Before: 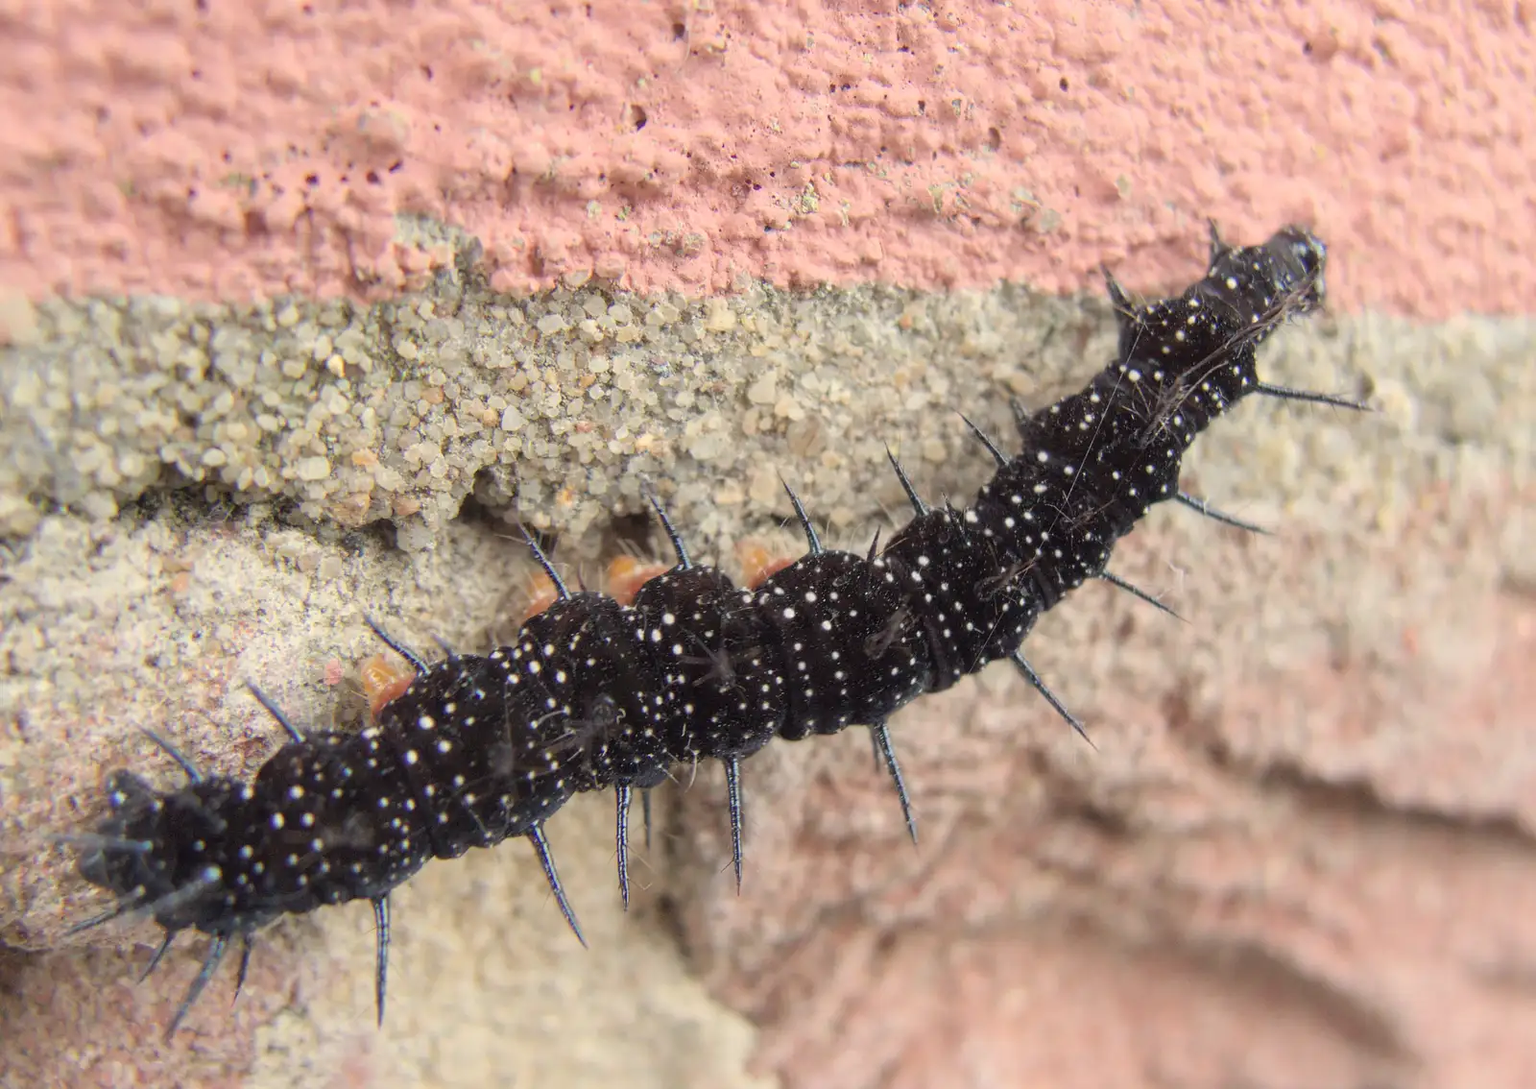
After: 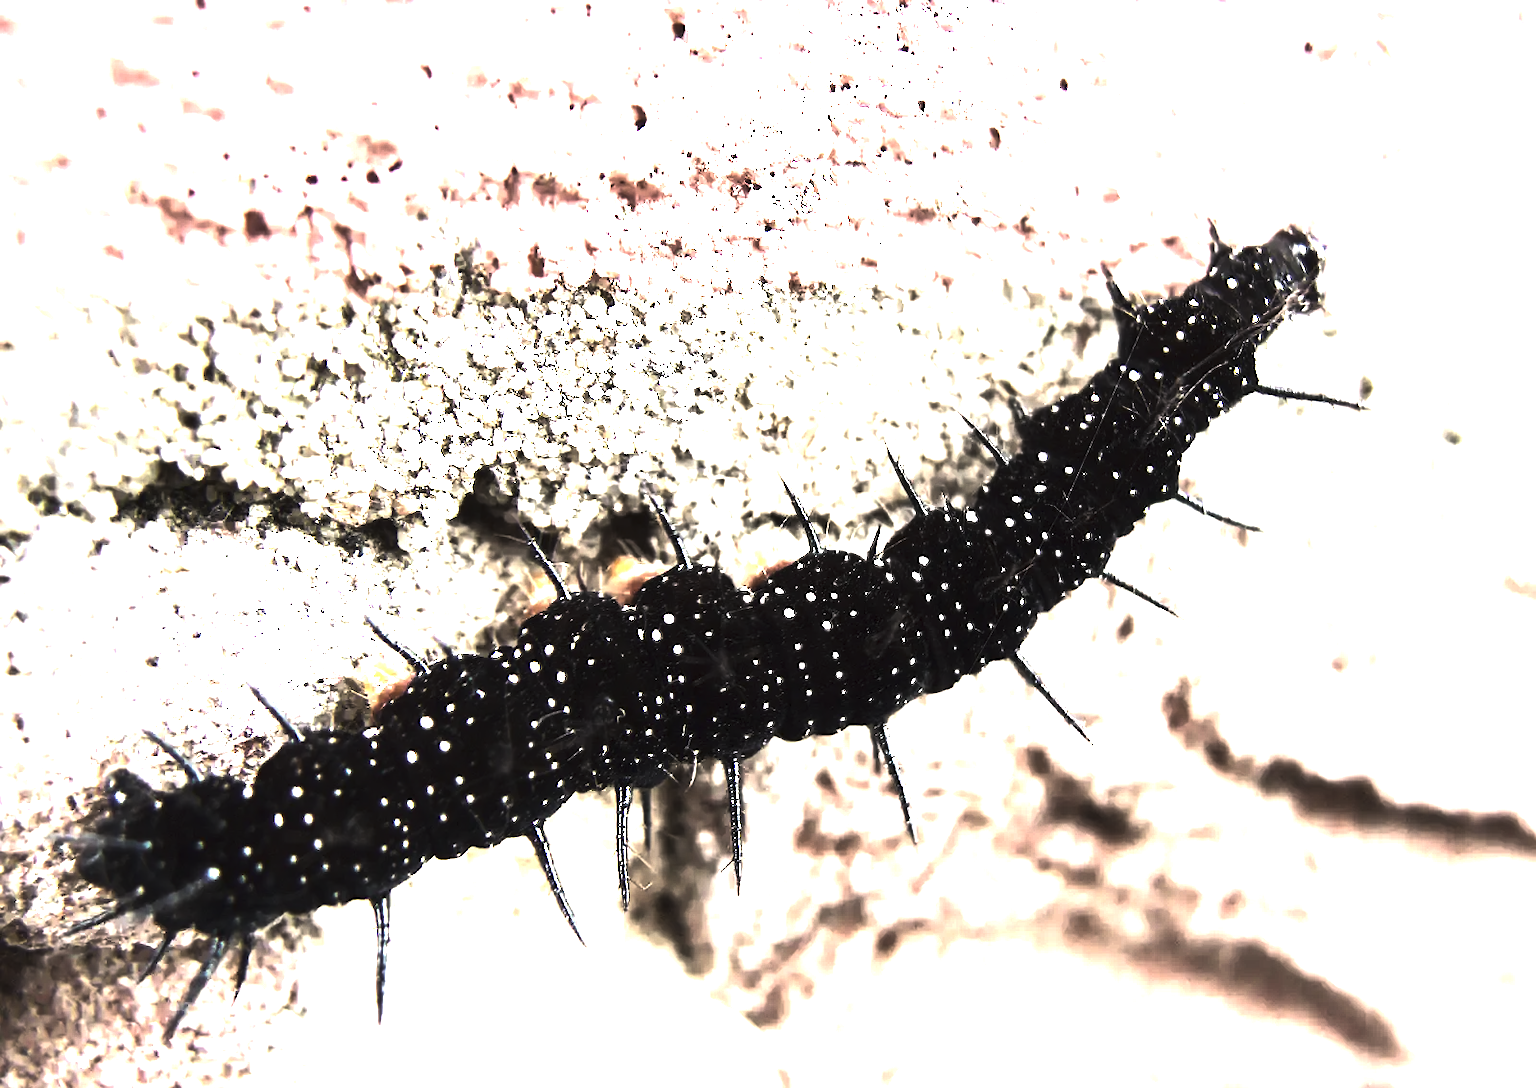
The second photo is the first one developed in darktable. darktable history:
exposure: black level correction 0.001, exposure 1.732 EV, compensate highlight preservation false
tone curve: curves: ch0 [(0, 0) (0.765, 0.349) (1, 1)], color space Lab, linked channels, preserve colors none
